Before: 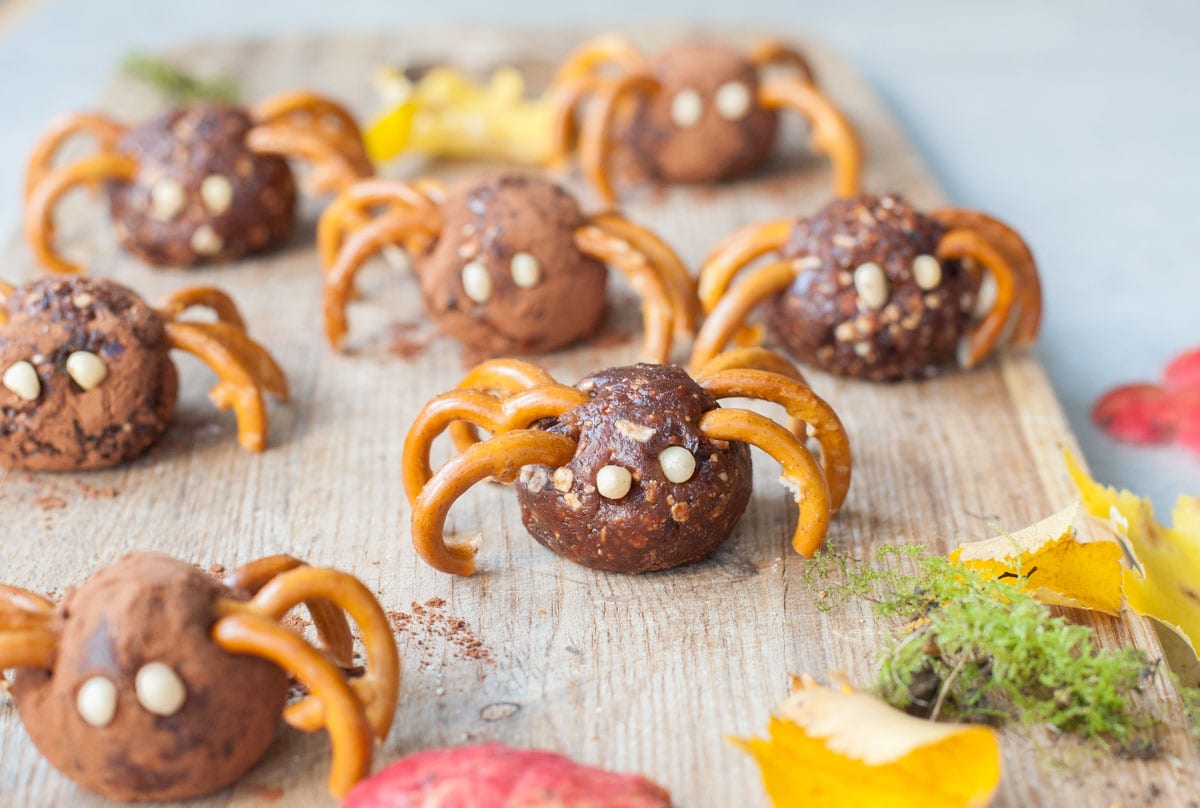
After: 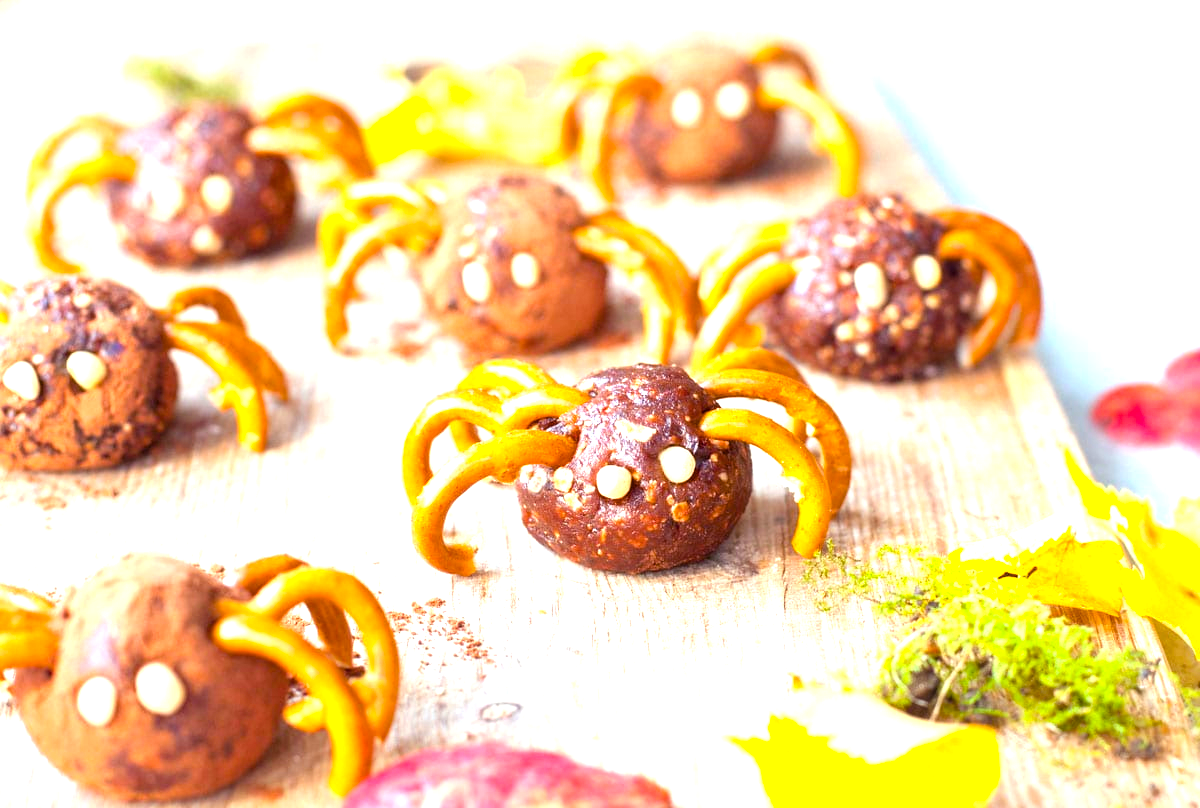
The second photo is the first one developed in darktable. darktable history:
exposure: black level correction 0.001, exposure 1.129 EV, compensate exposure bias true, compensate highlight preservation false
color balance rgb: power › luminance -7.833%, power › chroma 1.327%, power › hue 330.32°, linear chroma grading › global chroma 14.702%, perceptual saturation grading › global saturation 14.659%, perceptual brilliance grading › global brilliance 3.014%, perceptual brilliance grading › highlights -2.67%, perceptual brilliance grading › shadows 3.645%, global vibrance 20%
